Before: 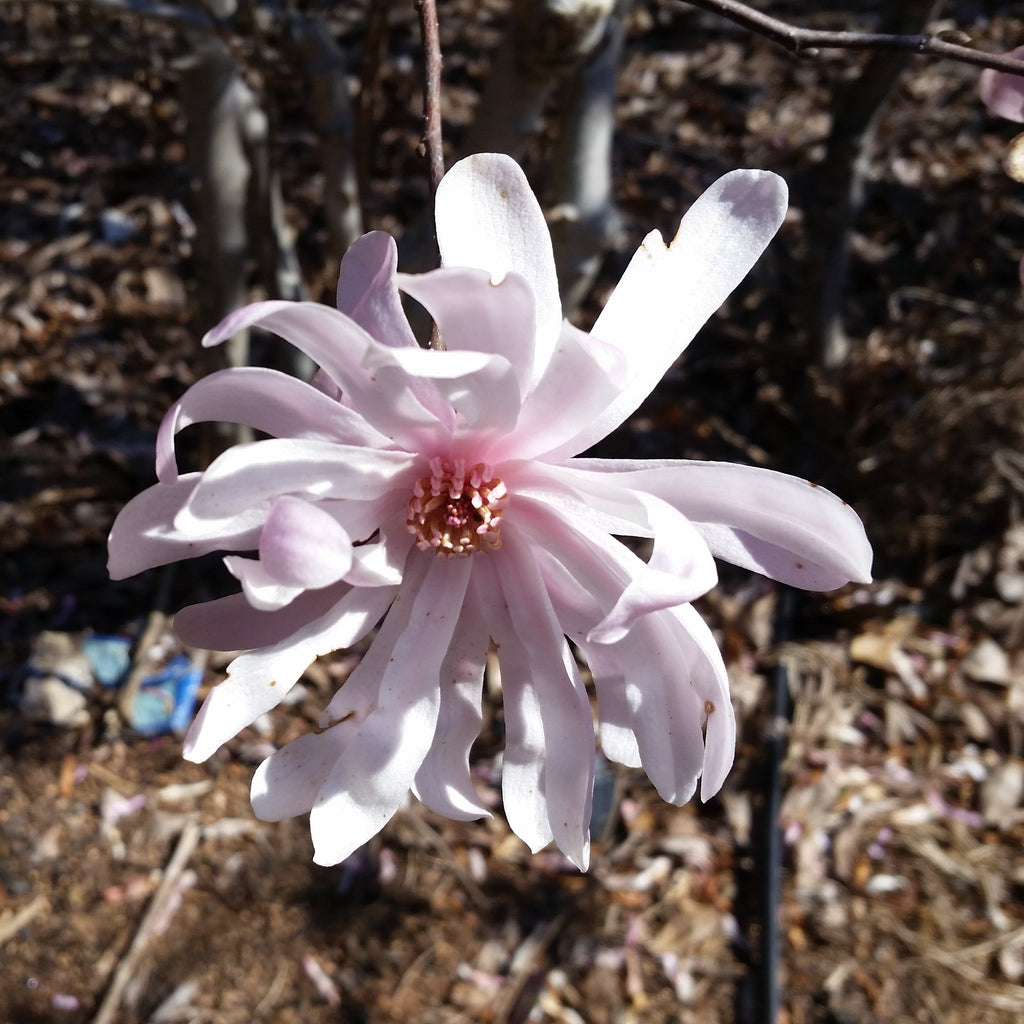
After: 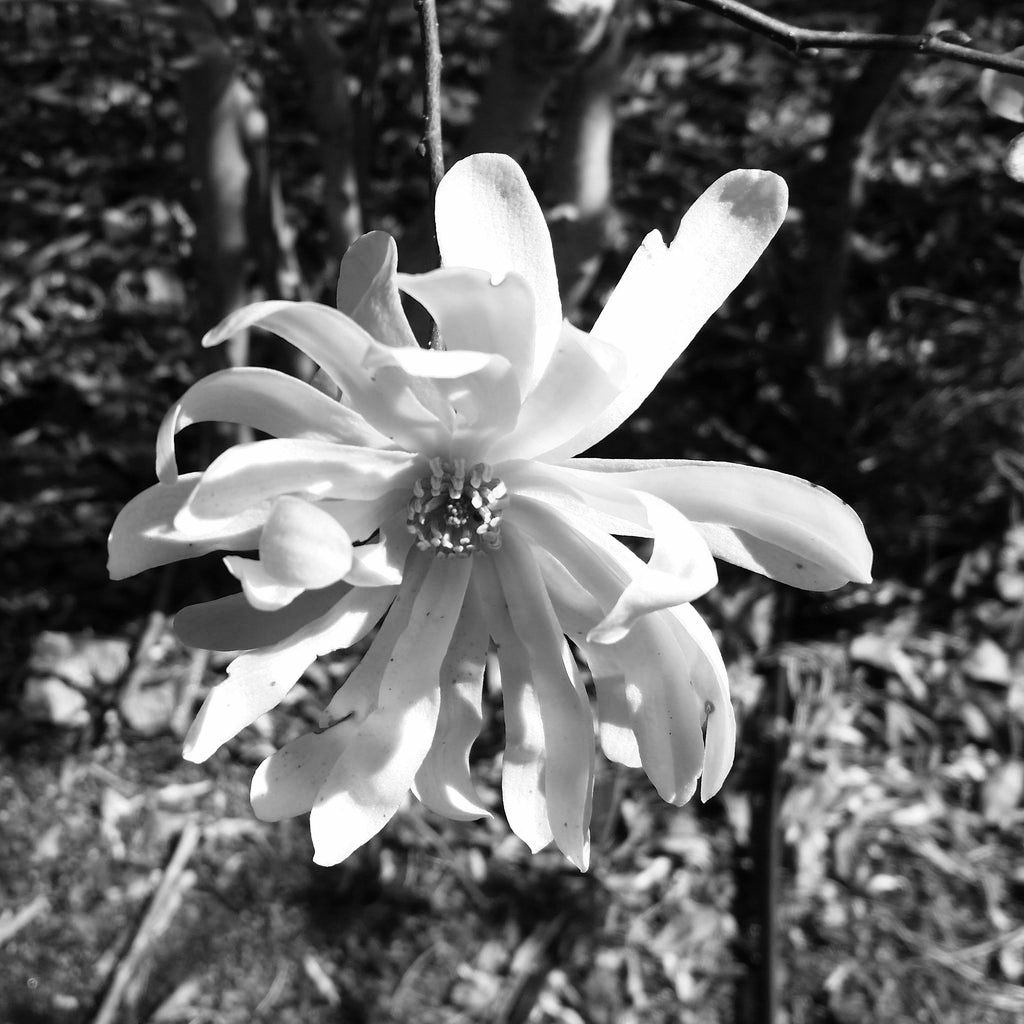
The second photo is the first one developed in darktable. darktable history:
monochrome: on, module defaults
contrast brightness saturation: contrast 0.15, brightness 0.05
